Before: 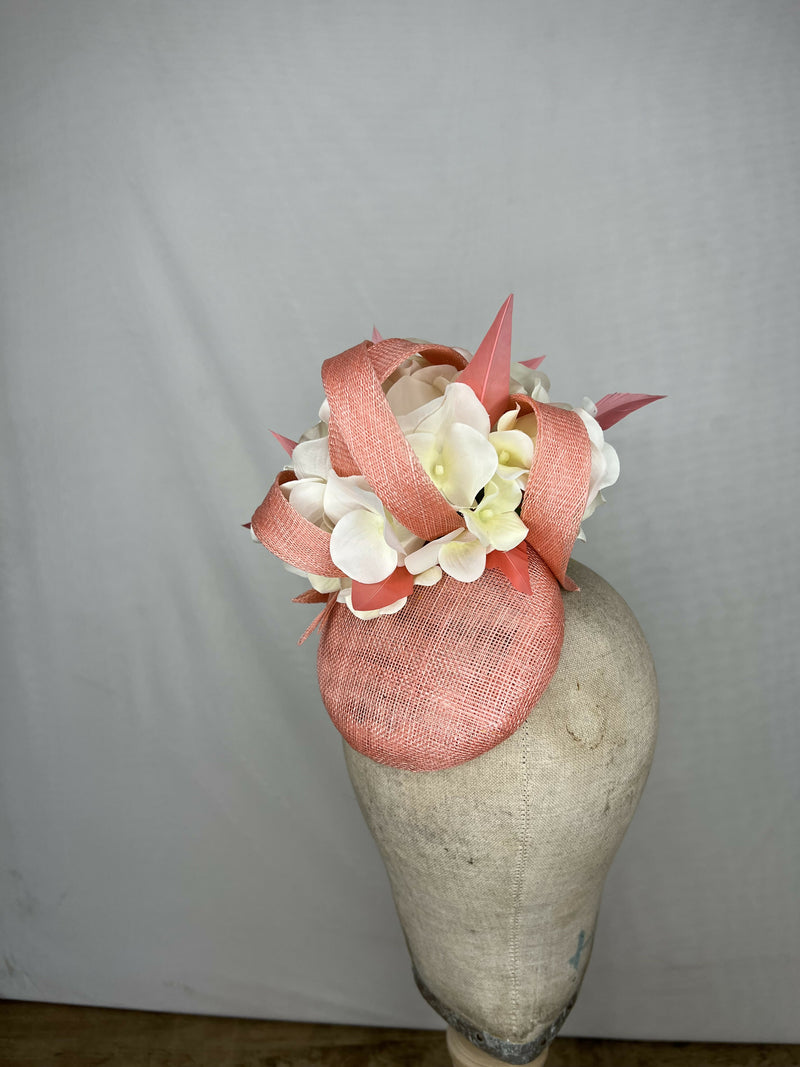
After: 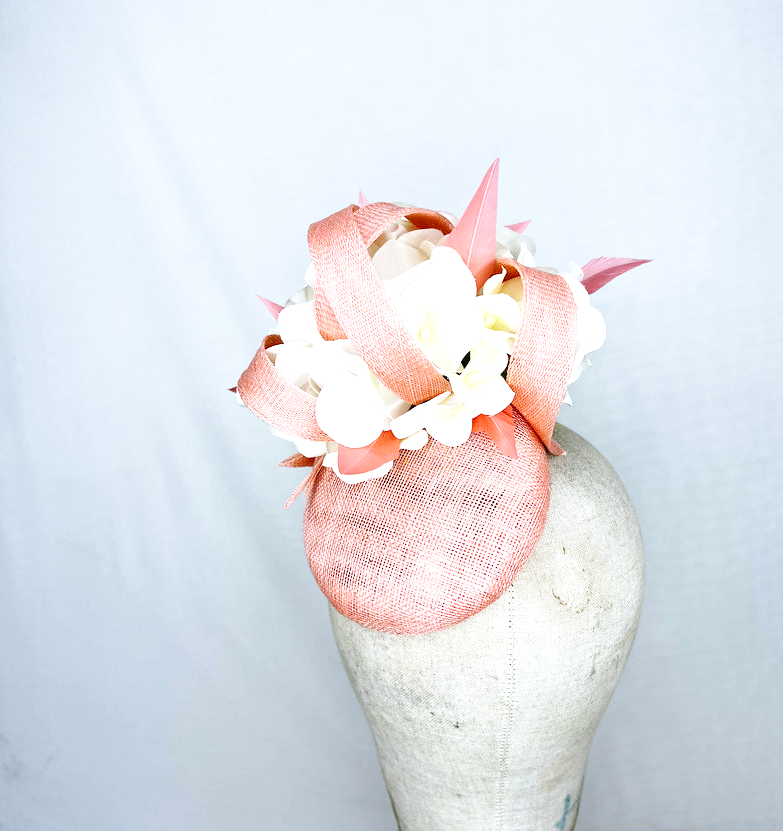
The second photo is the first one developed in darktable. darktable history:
white balance: red 0.931, blue 1.11
exposure: exposure 1 EV, compensate highlight preservation false
crop and rotate: left 1.814%, top 12.818%, right 0.25%, bottom 9.225%
base curve: curves: ch0 [(0, 0) (0.032, 0.025) (0.121, 0.166) (0.206, 0.329) (0.605, 0.79) (1, 1)], preserve colors none
